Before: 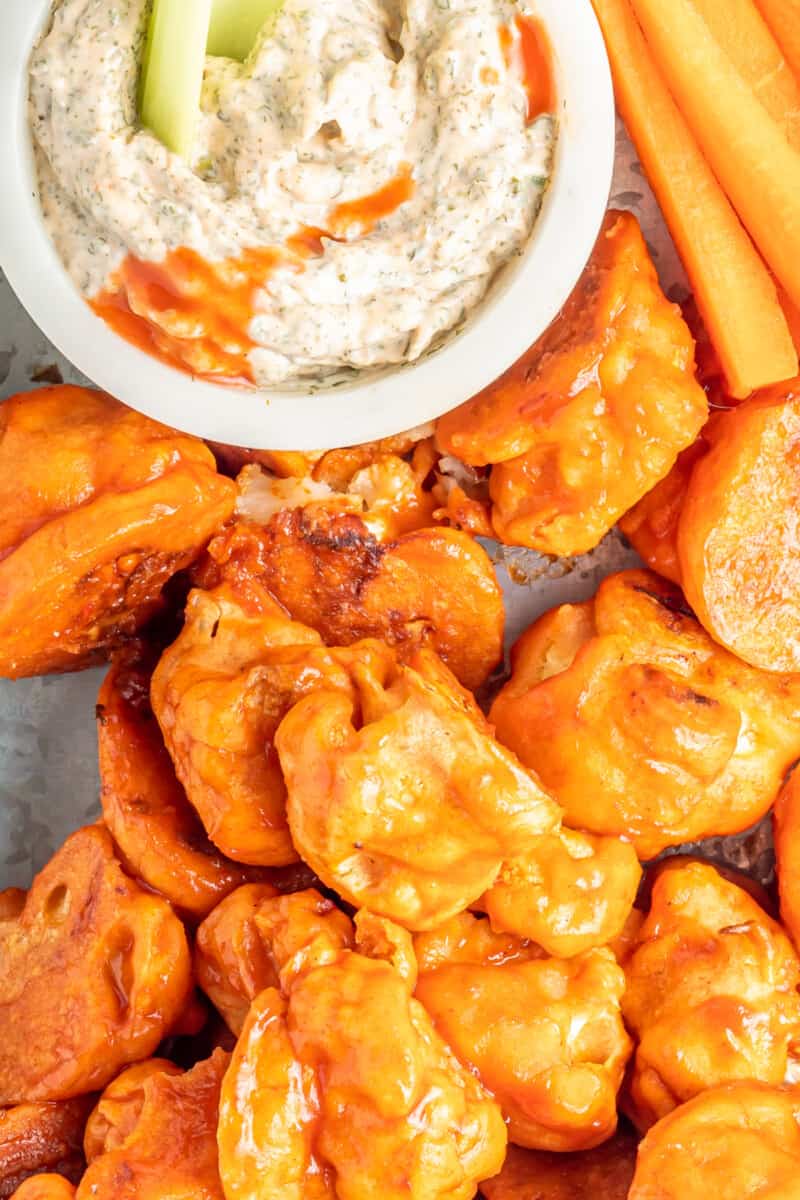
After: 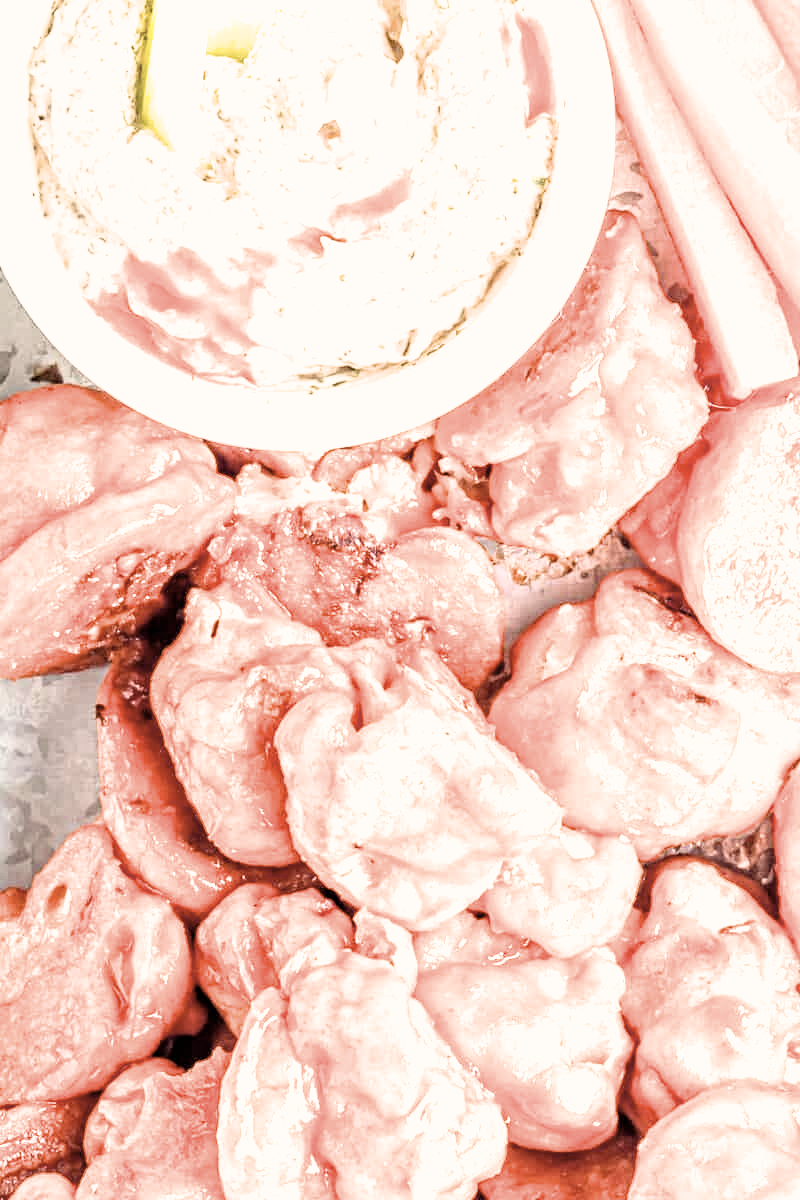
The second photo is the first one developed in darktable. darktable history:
color correction: highlights a* 5.56, highlights b* 5.16, saturation 0.678
exposure: black level correction 0, exposure 1.742 EV, compensate highlight preservation false
filmic rgb: black relative exposure -5.75 EV, white relative exposure 3.4 EV, hardness 3.69
contrast equalizer: octaves 7, y [[0.406, 0.494, 0.589, 0.753, 0.877, 0.999], [0.5 ×6], [0.5 ×6], [0 ×6], [0 ×6]], mix 0.337
